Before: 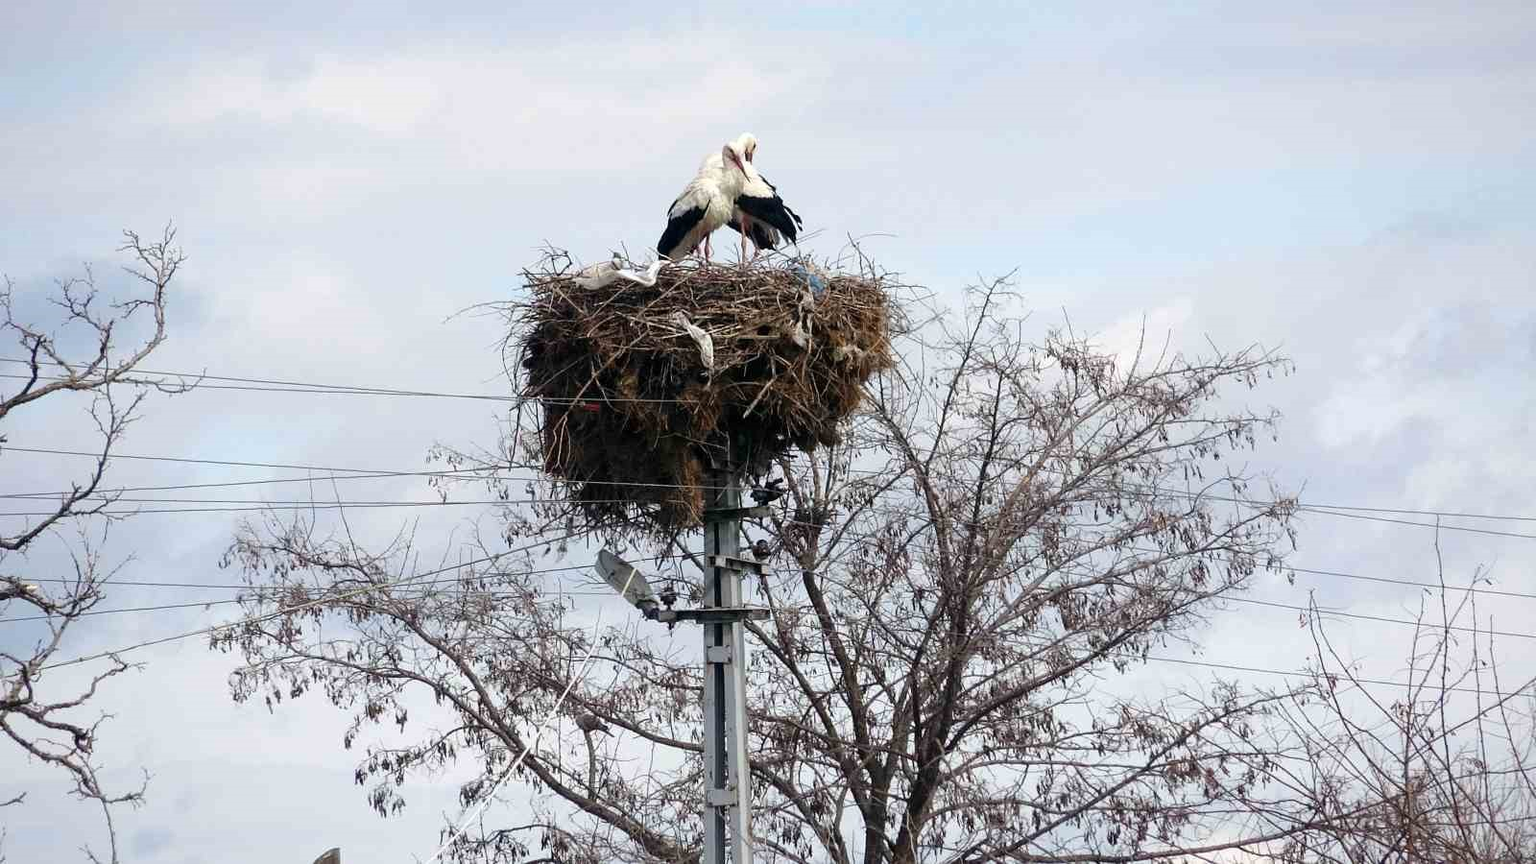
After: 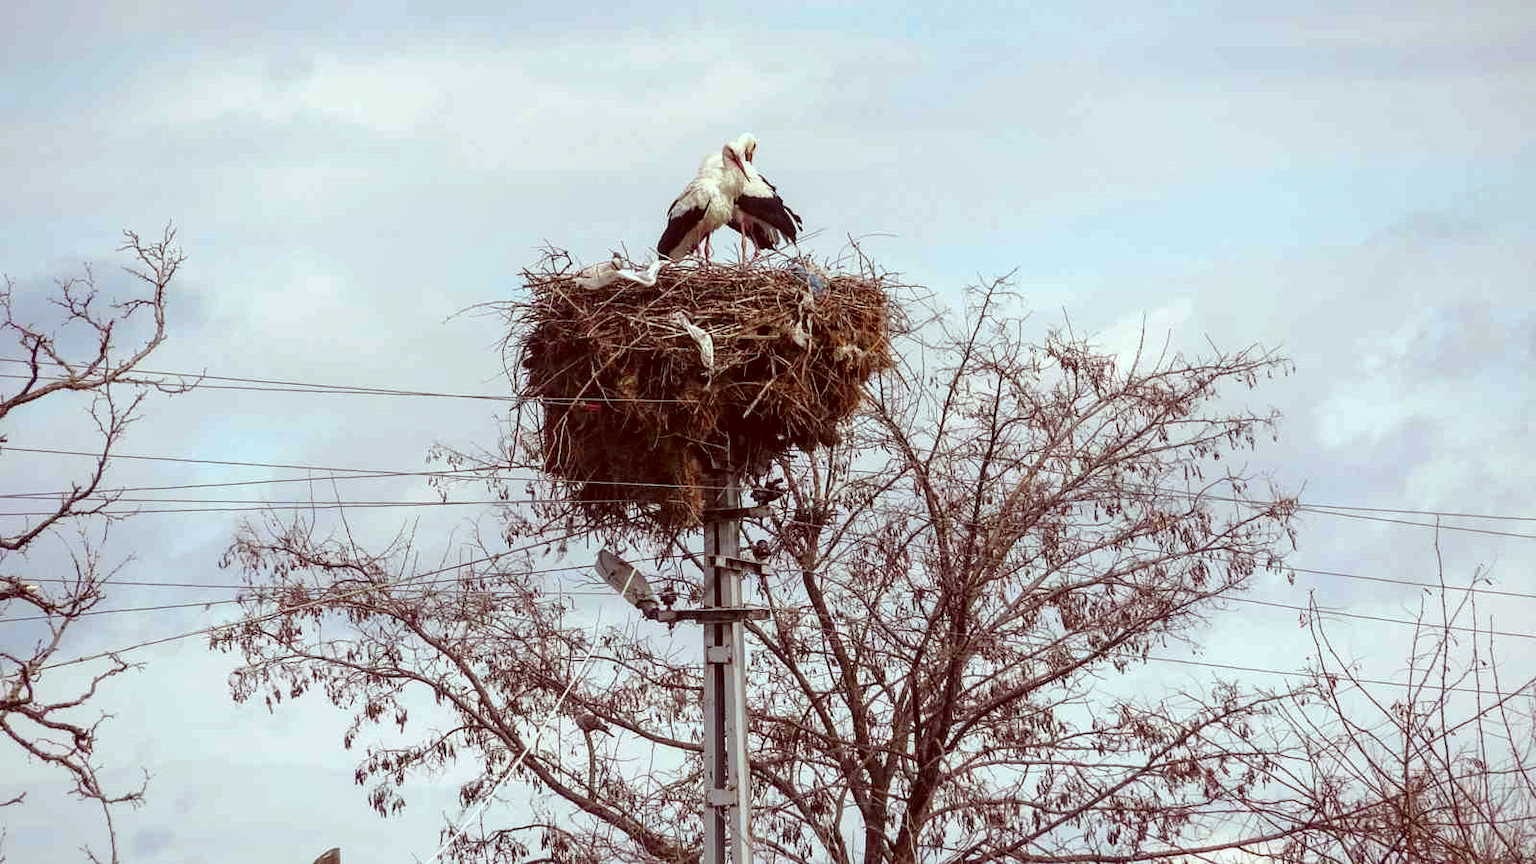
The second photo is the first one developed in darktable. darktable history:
local contrast: on, module defaults
color correction: highlights a* -7.23, highlights b* -0.161, shadows a* 20.08, shadows b* 11.73
